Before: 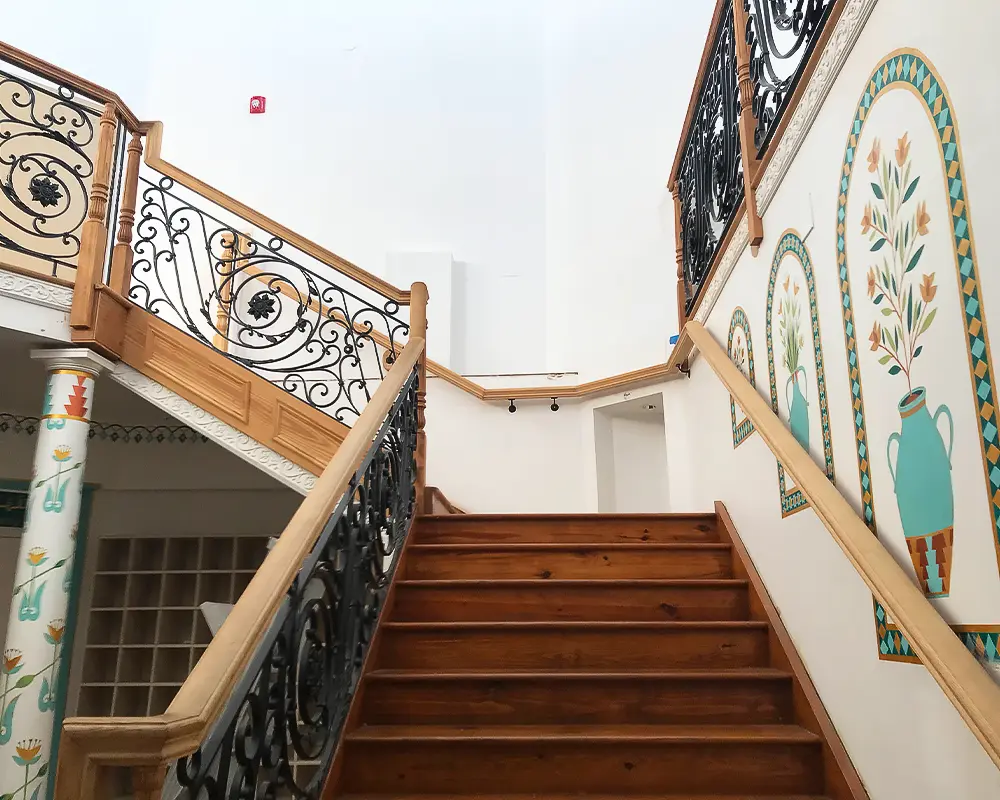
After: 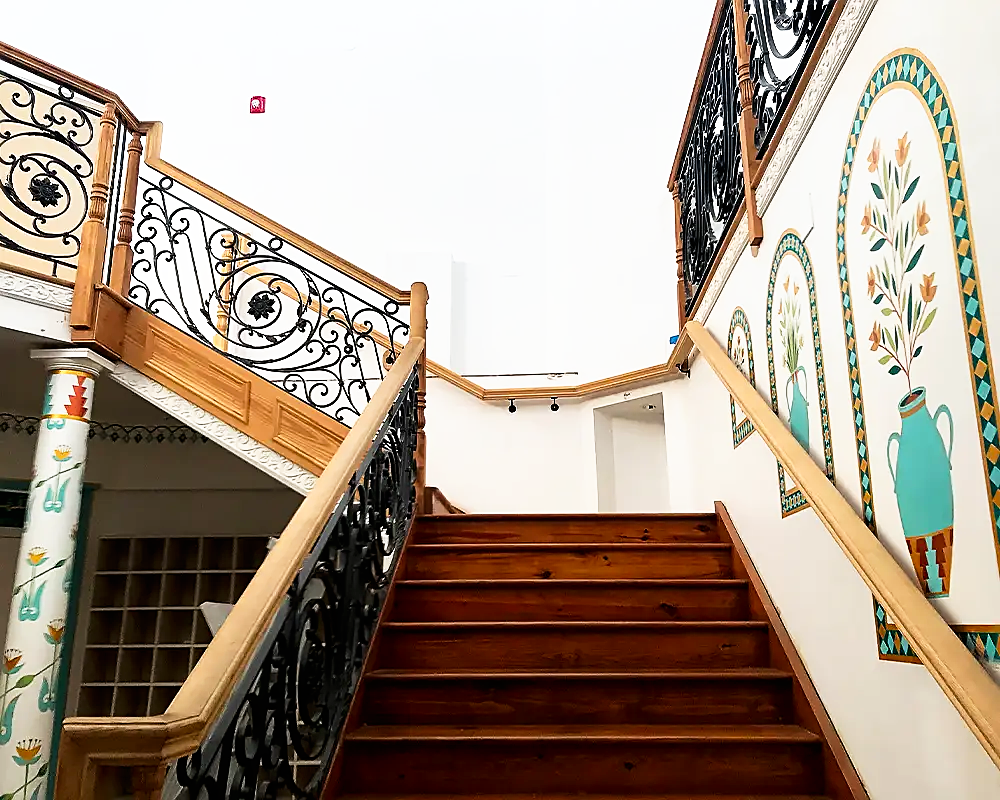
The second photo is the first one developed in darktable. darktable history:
sharpen: on, module defaults
tone curve: curves: ch0 [(0, 0) (0.003, 0) (0.011, 0.001) (0.025, 0.002) (0.044, 0.004) (0.069, 0.006) (0.1, 0.009) (0.136, 0.03) (0.177, 0.076) (0.224, 0.13) (0.277, 0.202) (0.335, 0.28) (0.399, 0.367) (0.468, 0.46) (0.543, 0.562) (0.623, 0.67) (0.709, 0.787) (0.801, 0.889) (0.898, 0.972) (1, 1)], preserve colors none
